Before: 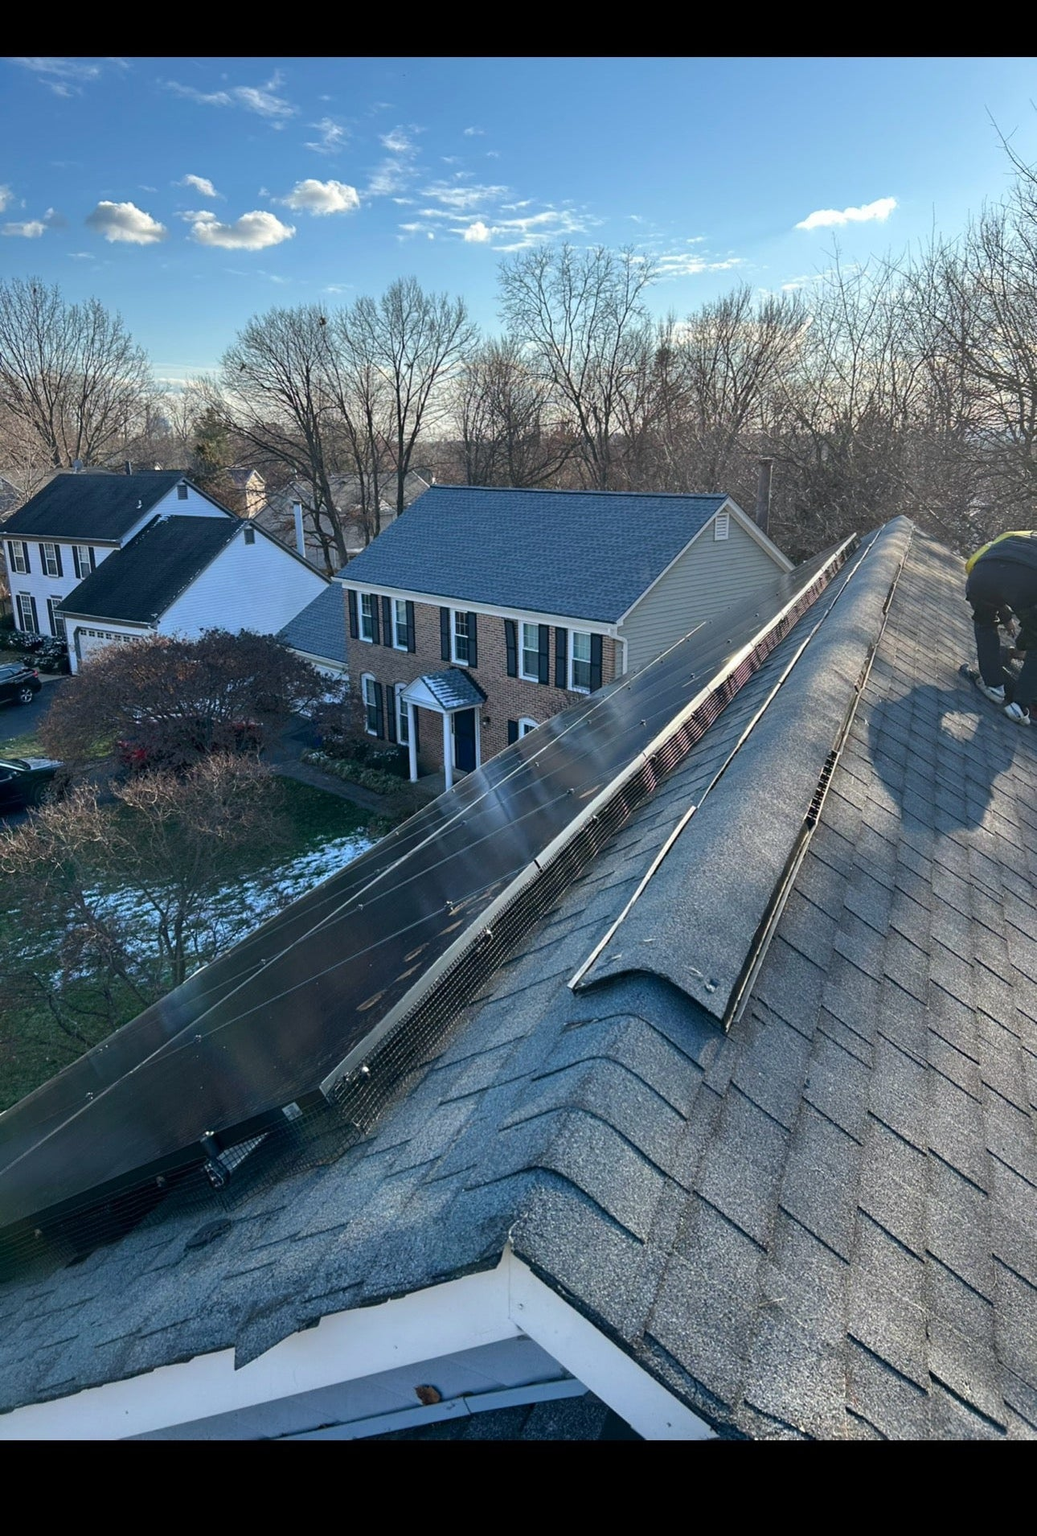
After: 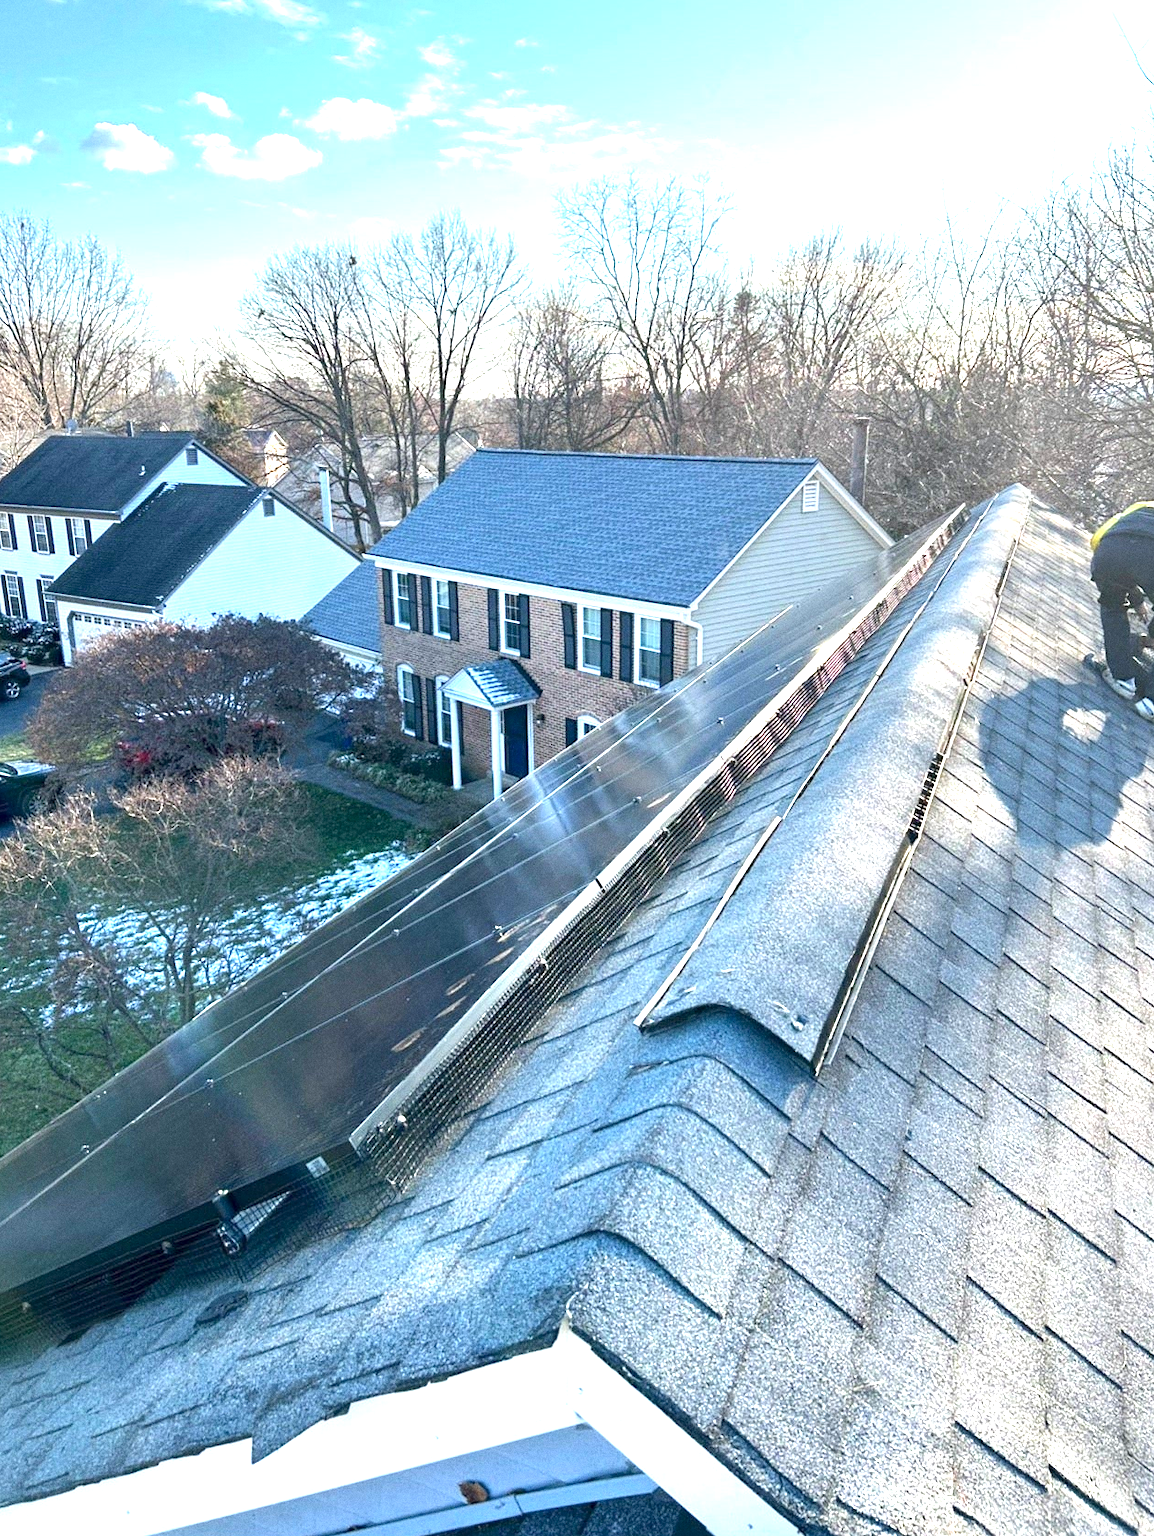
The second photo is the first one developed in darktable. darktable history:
exposure: black level correction 0.001, exposure 1.719 EV, compensate exposure bias true, compensate highlight preservation false
crop: left 1.507%, top 6.147%, right 1.379%, bottom 6.637%
grain: coarseness 0.09 ISO
